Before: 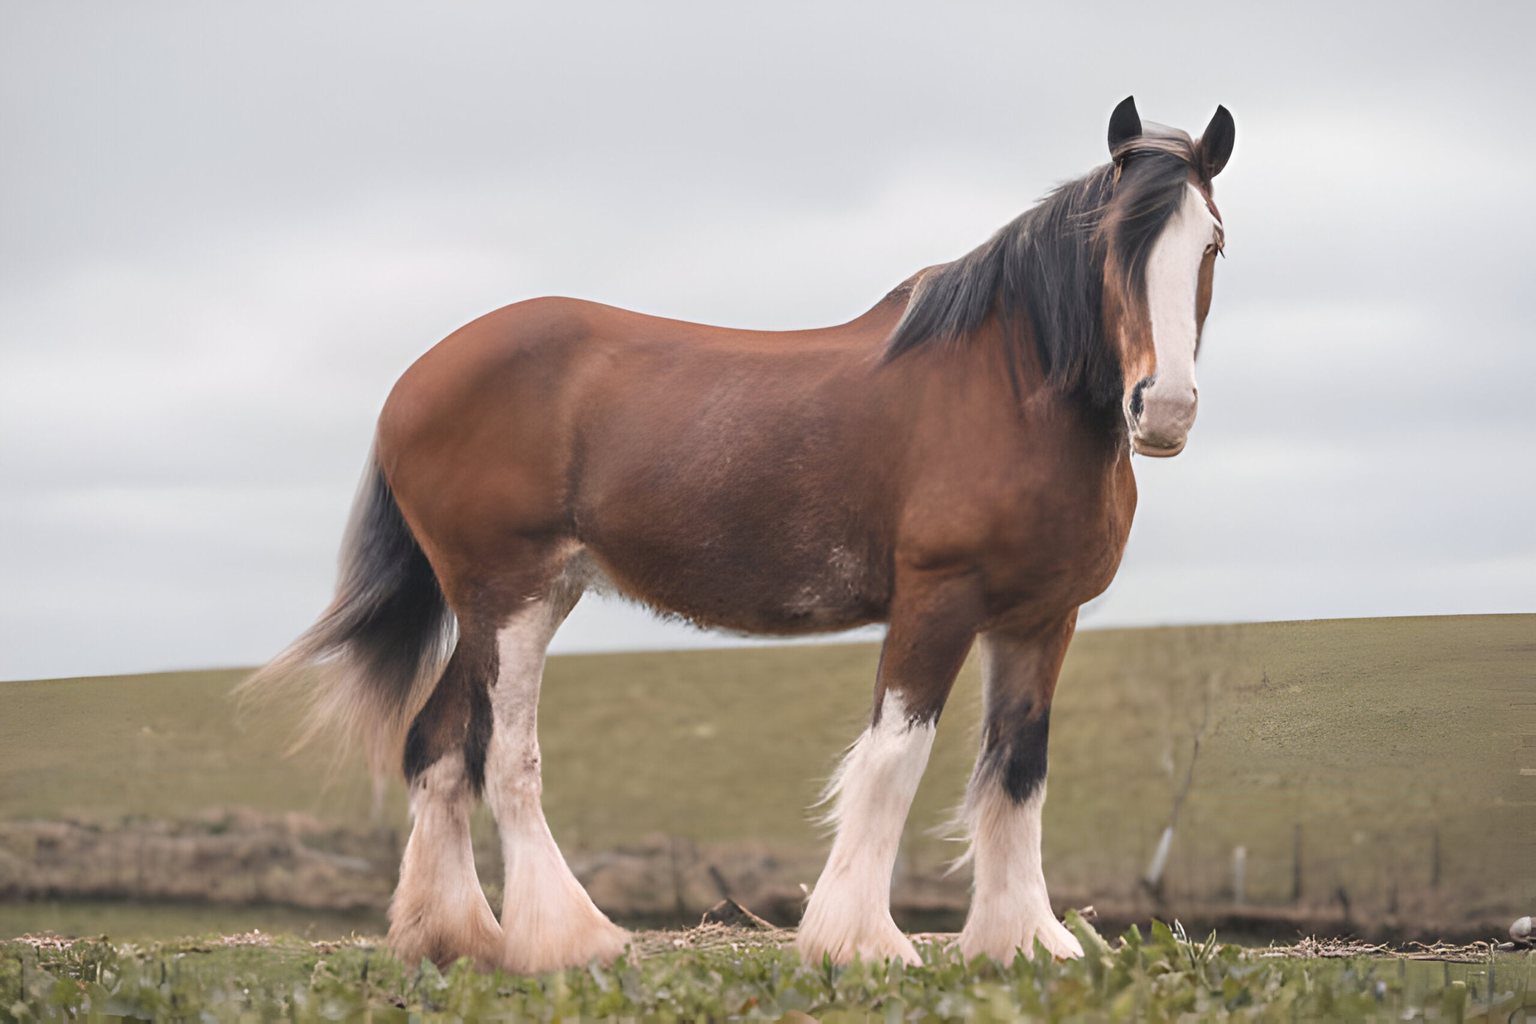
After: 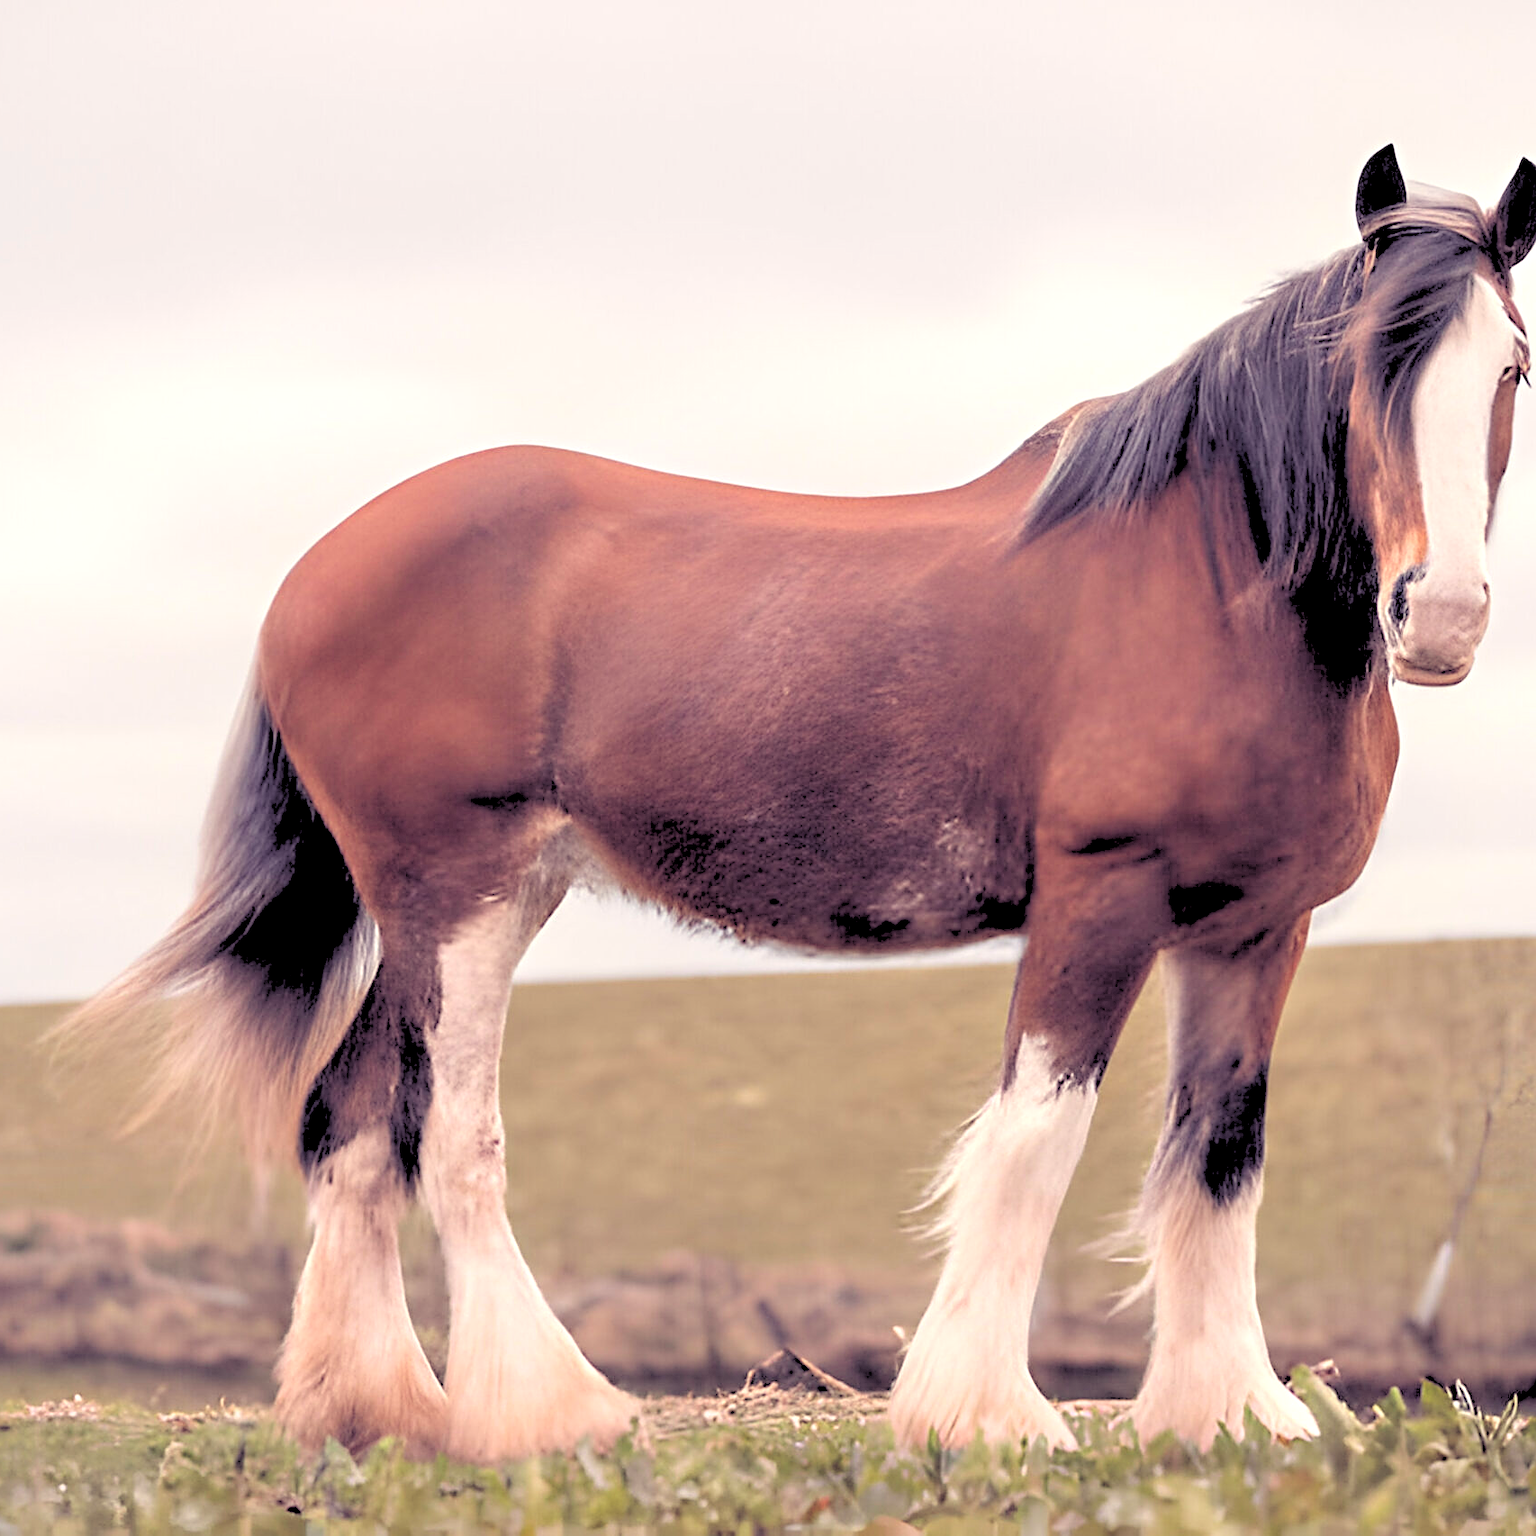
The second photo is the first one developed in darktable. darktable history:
local contrast: mode bilateral grid, contrast 10, coarseness 25, detail 110%, midtone range 0.2
sharpen: on, module defaults
crop and rotate: left 13.342%, right 19.991%
rgb levels: levels [[0.027, 0.429, 0.996], [0, 0.5, 1], [0, 0.5, 1]]
color balance: lift [1.001, 0.997, 0.99, 1.01], gamma [1.007, 1, 0.975, 1.025], gain [1, 1.065, 1.052, 0.935], contrast 13.25%
